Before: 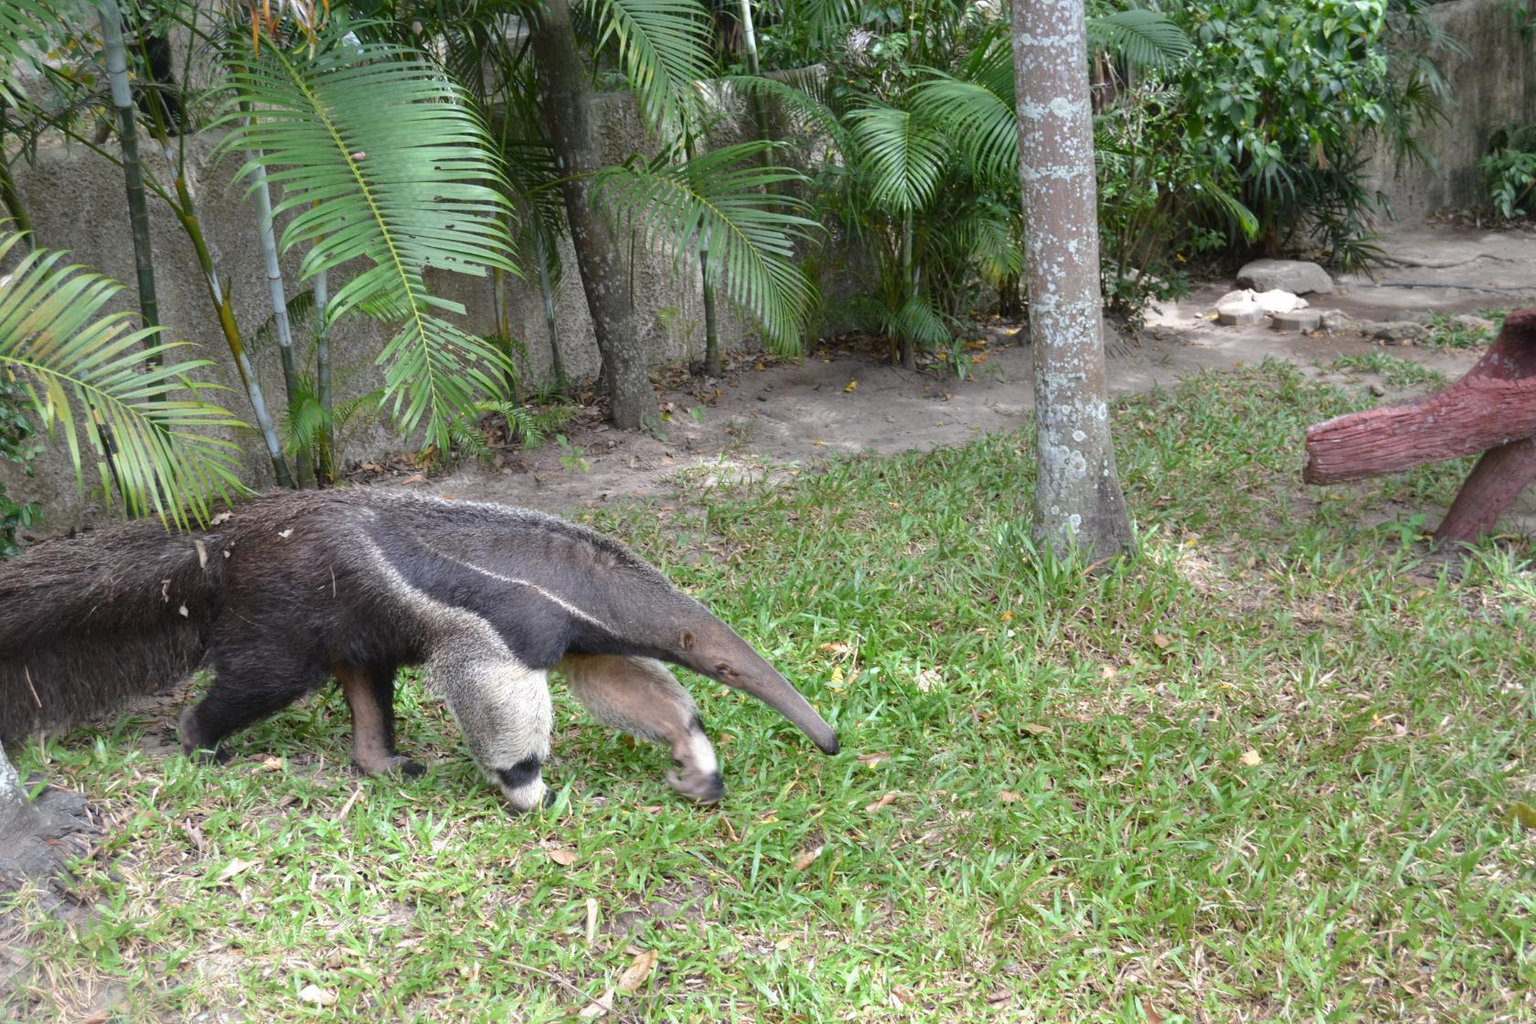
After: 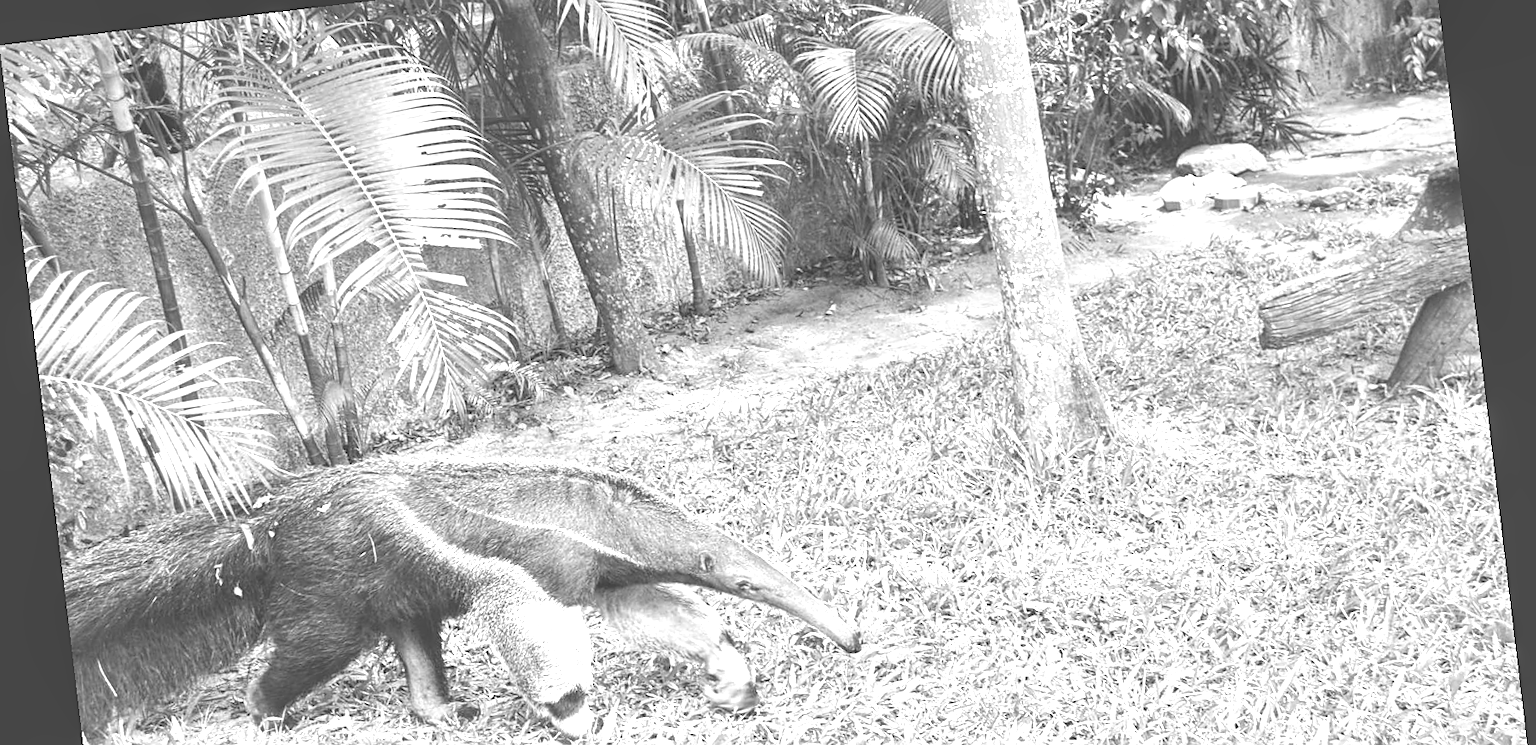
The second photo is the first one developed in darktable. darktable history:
rotate and perspective: rotation -6.83°, automatic cropping off
colorize: hue 36°, source mix 100%
sharpen: on, module defaults
crop: top 11.166%, bottom 22.168%
monochrome: a 32, b 64, size 2.3
tone equalizer: -8 EV -0.417 EV, -7 EV -0.389 EV, -6 EV -0.333 EV, -5 EV -0.222 EV, -3 EV 0.222 EV, -2 EV 0.333 EV, -1 EV 0.389 EV, +0 EV 0.417 EV, edges refinement/feathering 500, mask exposure compensation -1.57 EV, preserve details no
local contrast: detail 130%
